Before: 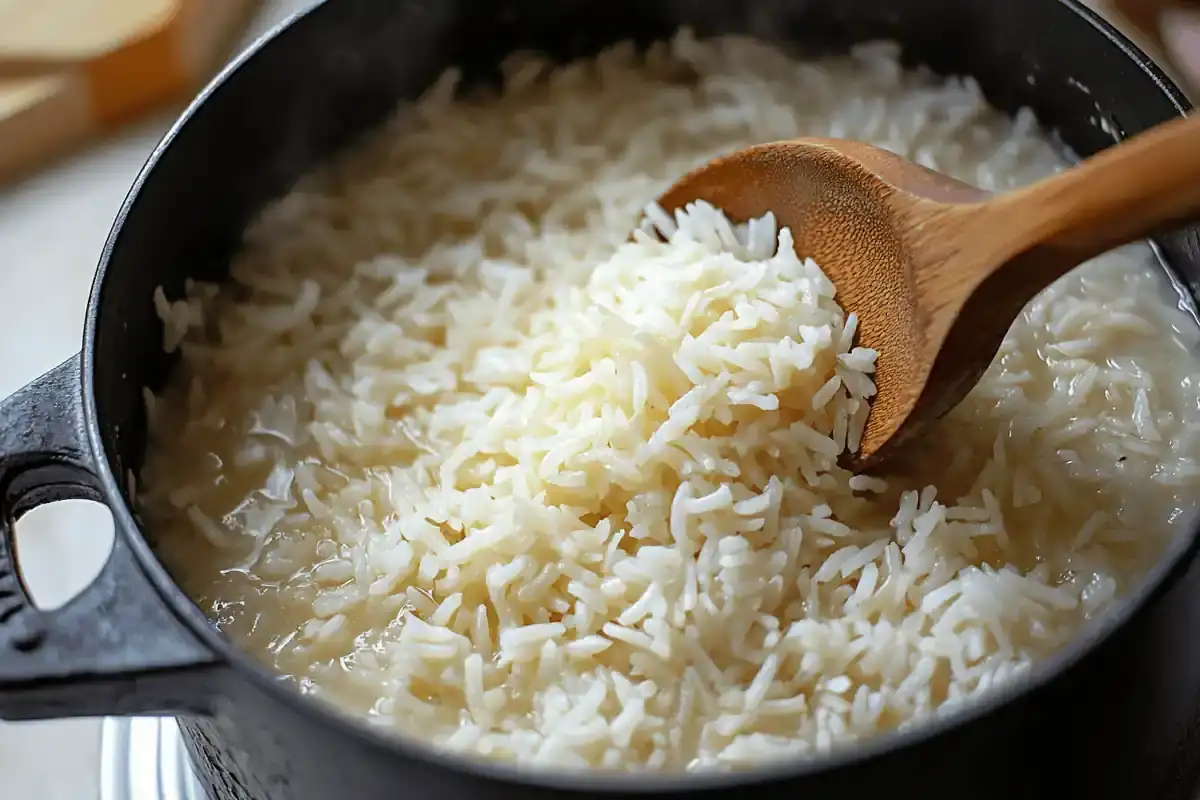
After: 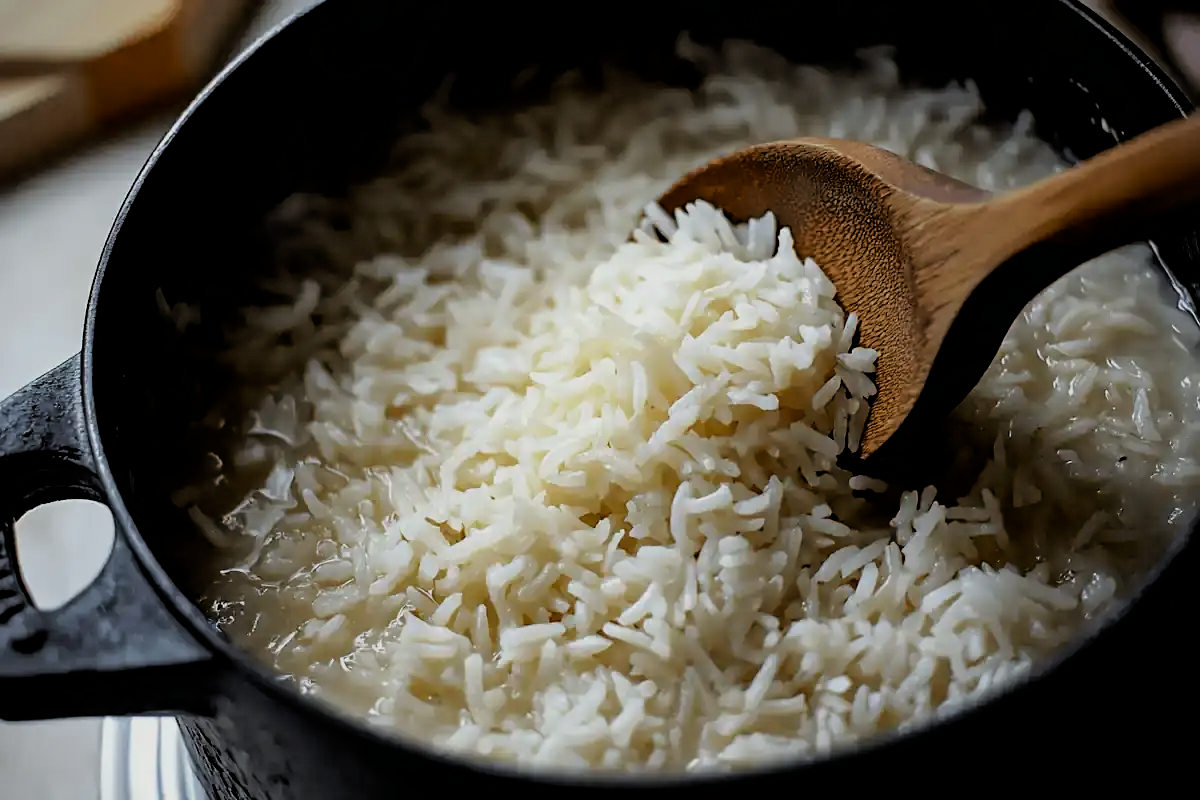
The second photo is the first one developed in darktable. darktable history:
vignetting: fall-off start 100.81%, brightness -0.575
exposure: black level correction 0.009, exposure -0.674 EV, compensate highlight preservation false
color zones: curves: ch2 [(0, 0.5) (0.143, 0.5) (0.286, 0.489) (0.415, 0.421) (0.571, 0.5) (0.714, 0.5) (0.857, 0.5) (1, 0.5)]
filmic rgb: black relative exposure -3.68 EV, white relative exposure 2.44 EV, hardness 3.28
